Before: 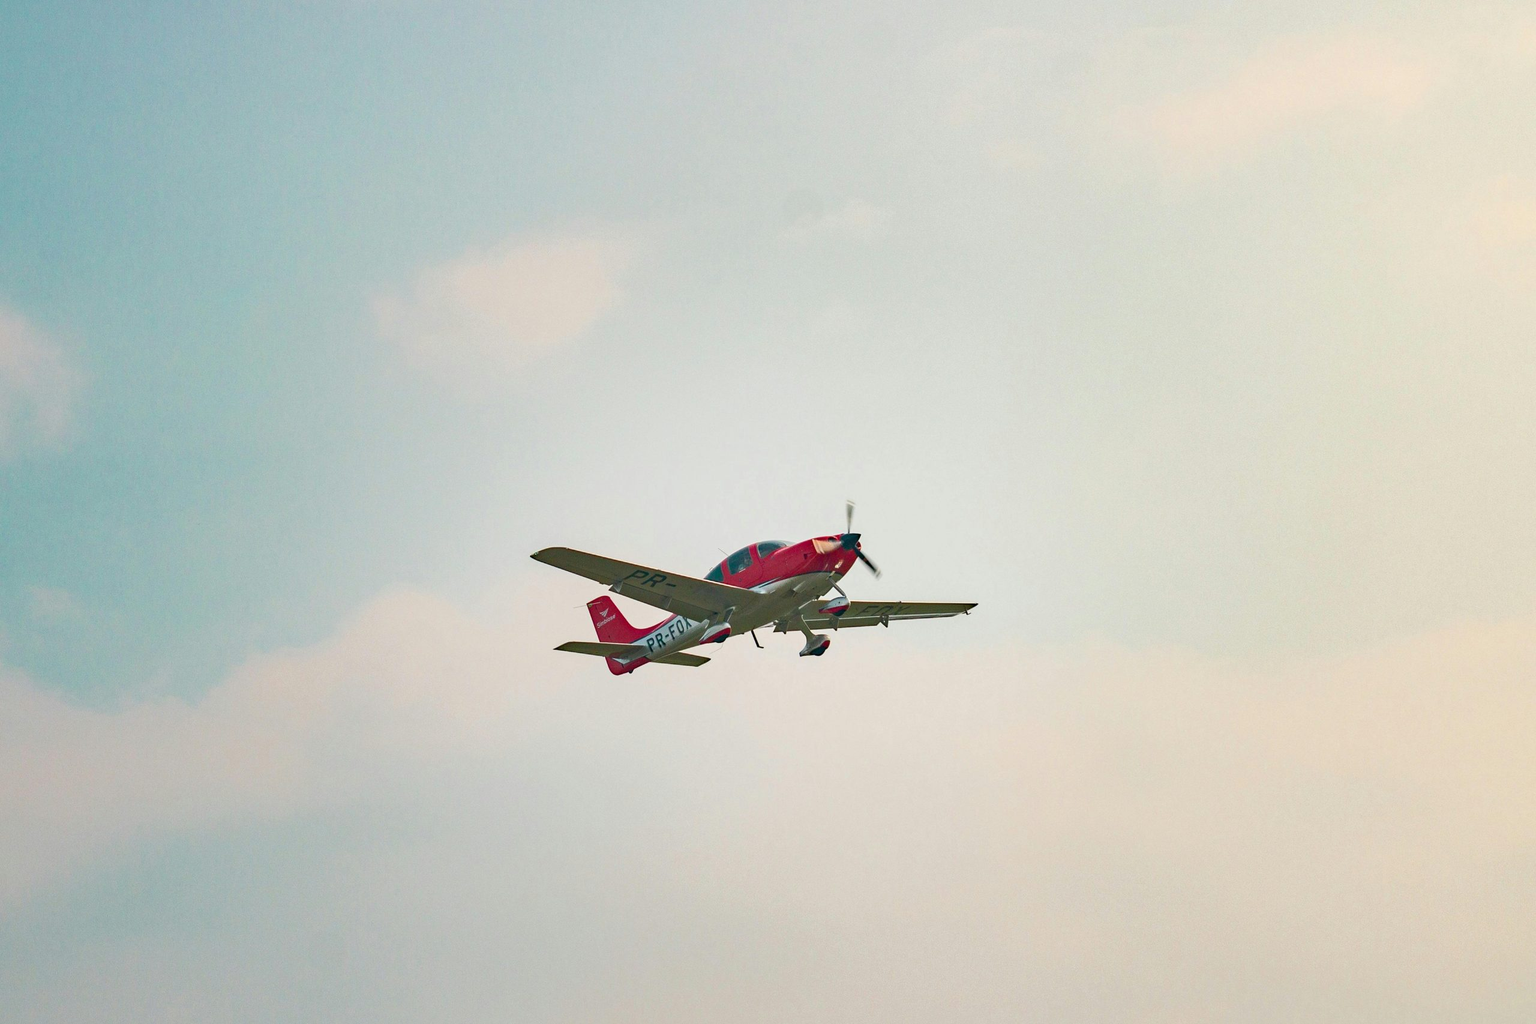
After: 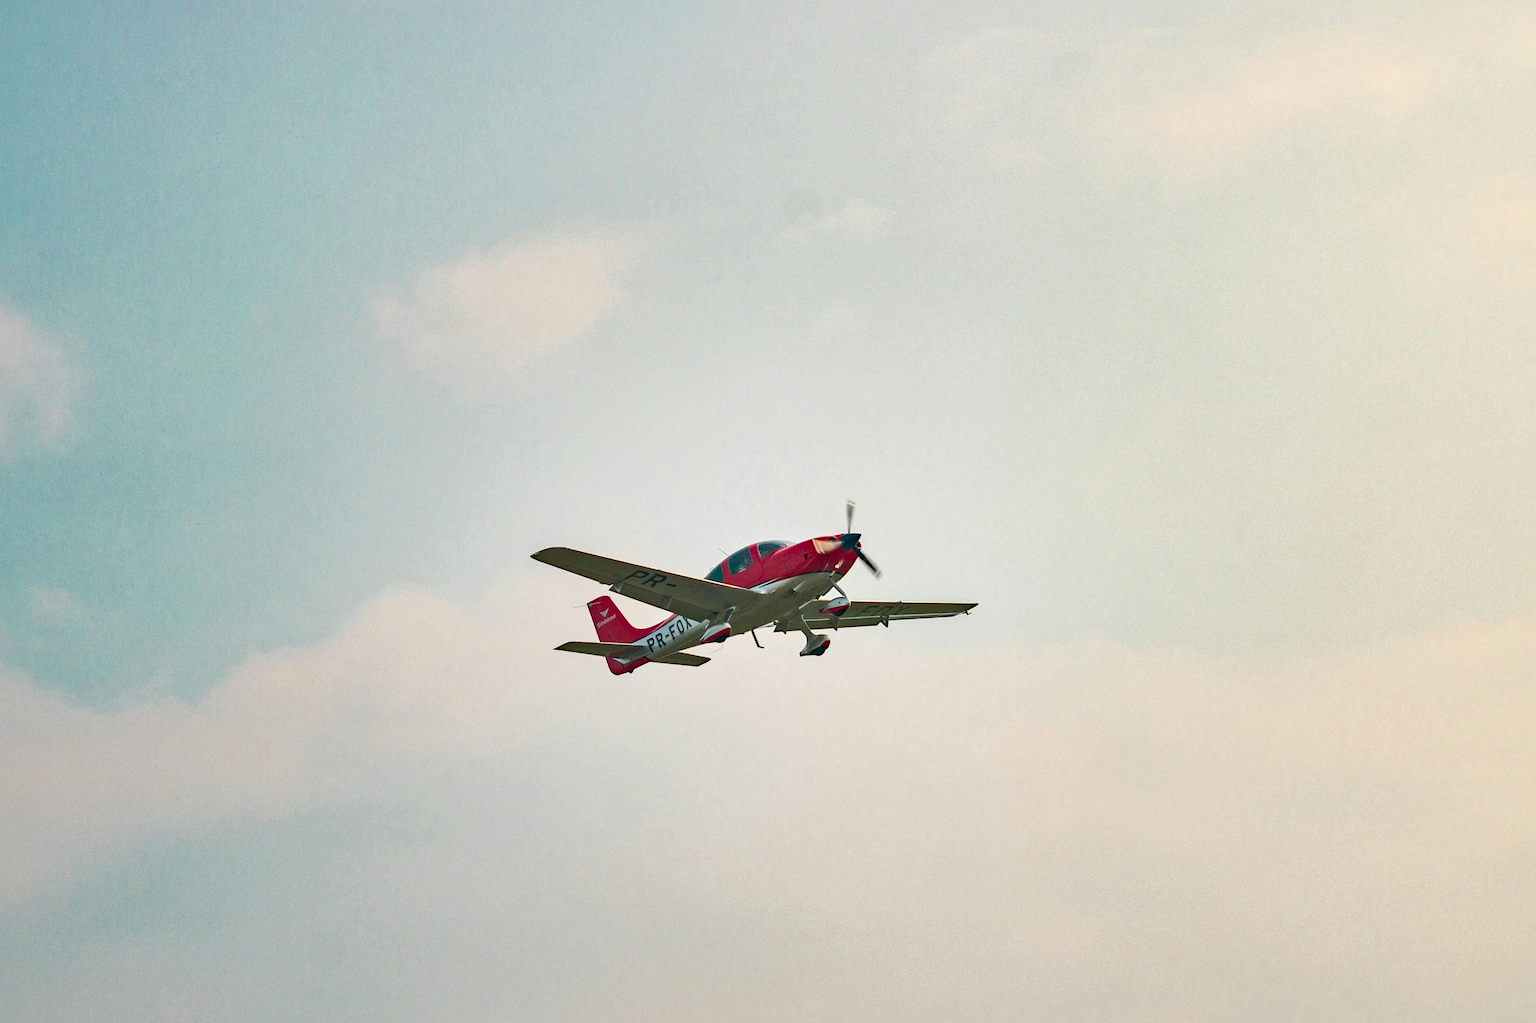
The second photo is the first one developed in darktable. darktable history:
local contrast: mode bilateral grid, contrast 25, coarseness 60, detail 150%, midtone range 0.2
